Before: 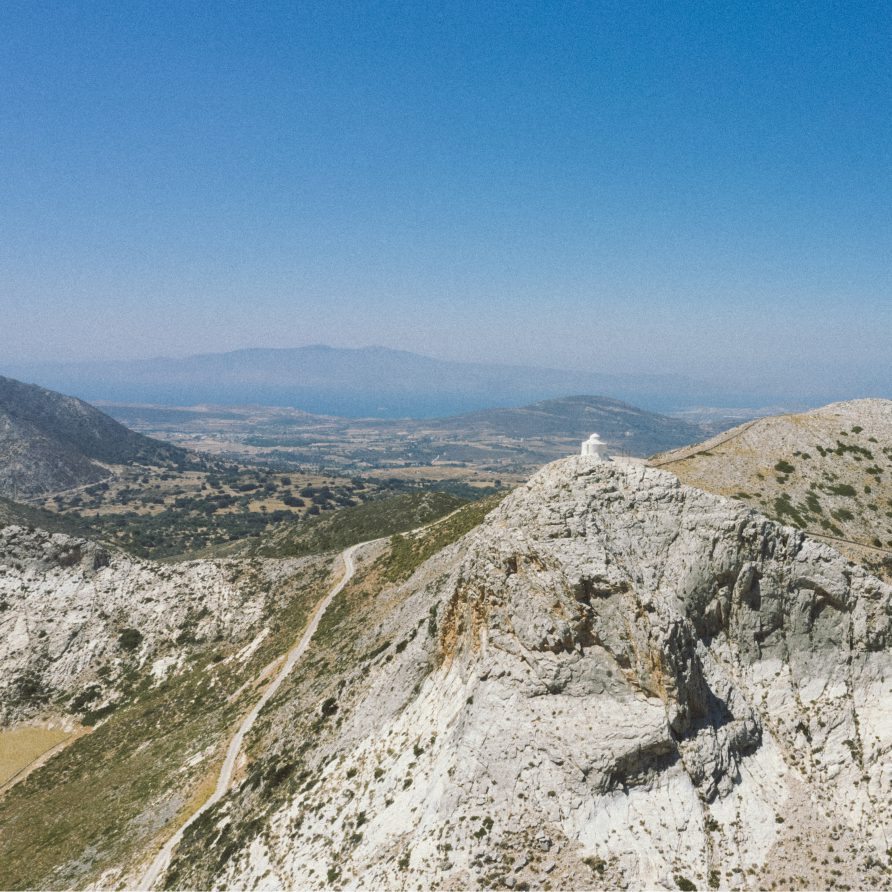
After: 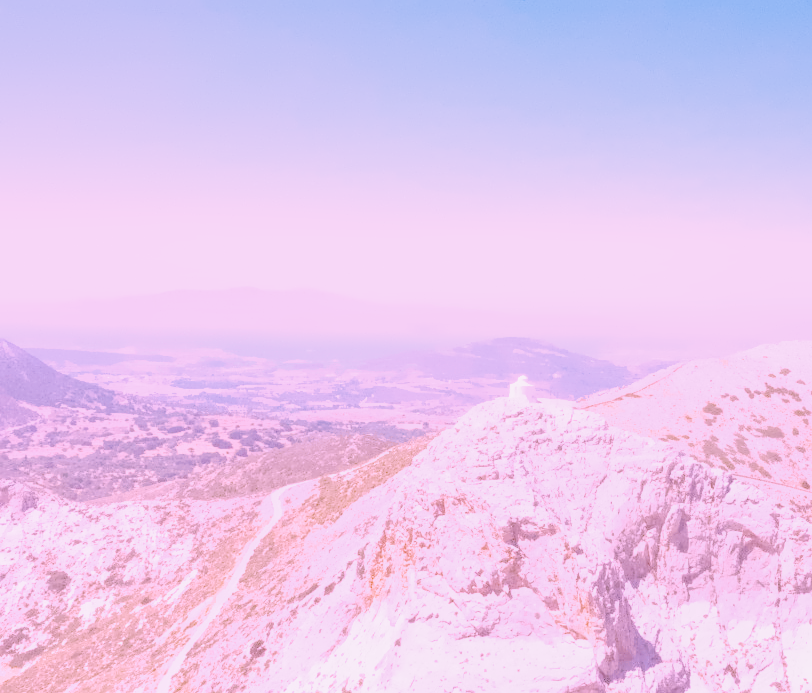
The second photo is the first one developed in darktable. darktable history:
filmic rgb "scene-referred default": black relative exposure -7.65 EV, white relative exposure 4.56 EV, hardness 3.61
raw chromatic aberrations: on, module defaults
color balance rgb: perceptual saturation grading › global saturation 25%, global vibrance 20%
hot pixels: on, module defaults
lens correction: scale 1.01, crop 1, focal 85, aperture 2.8, distance 2.07, camera "Canon EOS RP", lens "Canon RF 85mm F2 MACRO IS STM"
raw denoise: x [[0, 0.25, 0.5, 0.75, 1] ×4]
denoise (profiled): preserve shadows 1.11, scattering 0.121, a [-1, 0, 0], b [0, 0, 0], compensate highlight preservation false
crop: left 8.155%, top 6.611%, bottom 15.385%
highlight reconstruction: method reconstruct in LCh, iterations 1, diameter of reconstruction 64 px
white balance: red 1.907, blue 1.815
exposure: black level correction 0, exposure 0.95 EV, compensate exposure bias true, compensate highlight preservation false
tone equalizer "relight: fill-in": -7 EV 0.15 EV, -6 EV 0.6 EV, -5 EV 1.15 EV, -4 EV 1.33 EV, -3 EV 1.15 EV, -2 EV 0.6 EV, -1 EV 0.15 EV, mask exposure compensation -0.5 EV
local contrast: detail 130%
